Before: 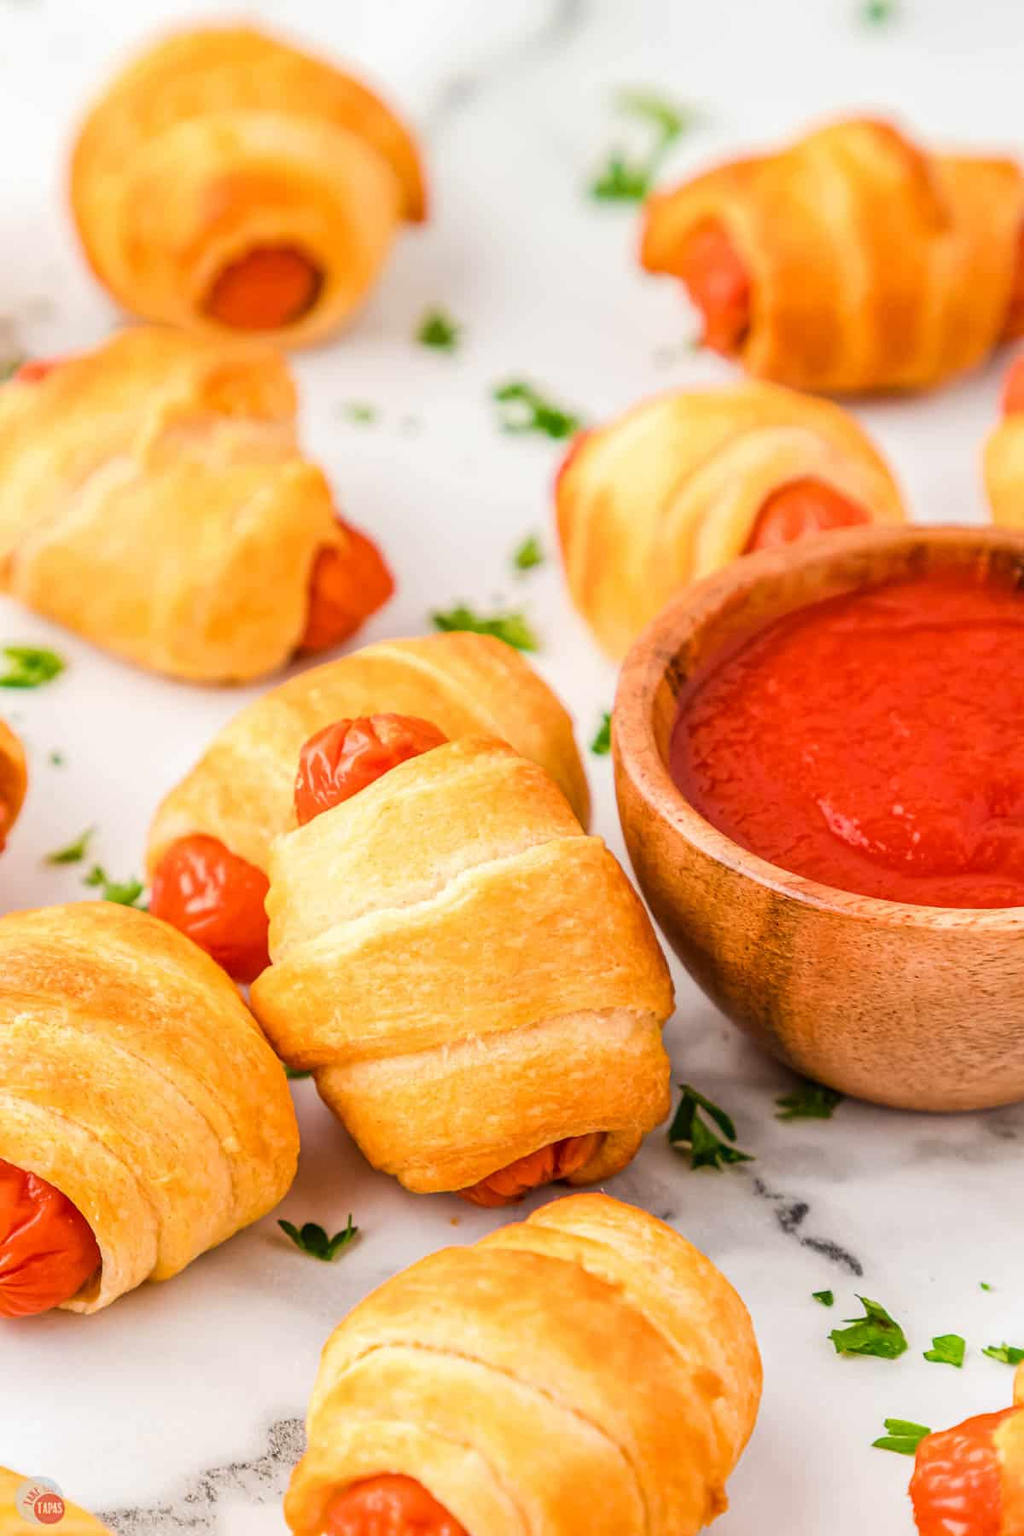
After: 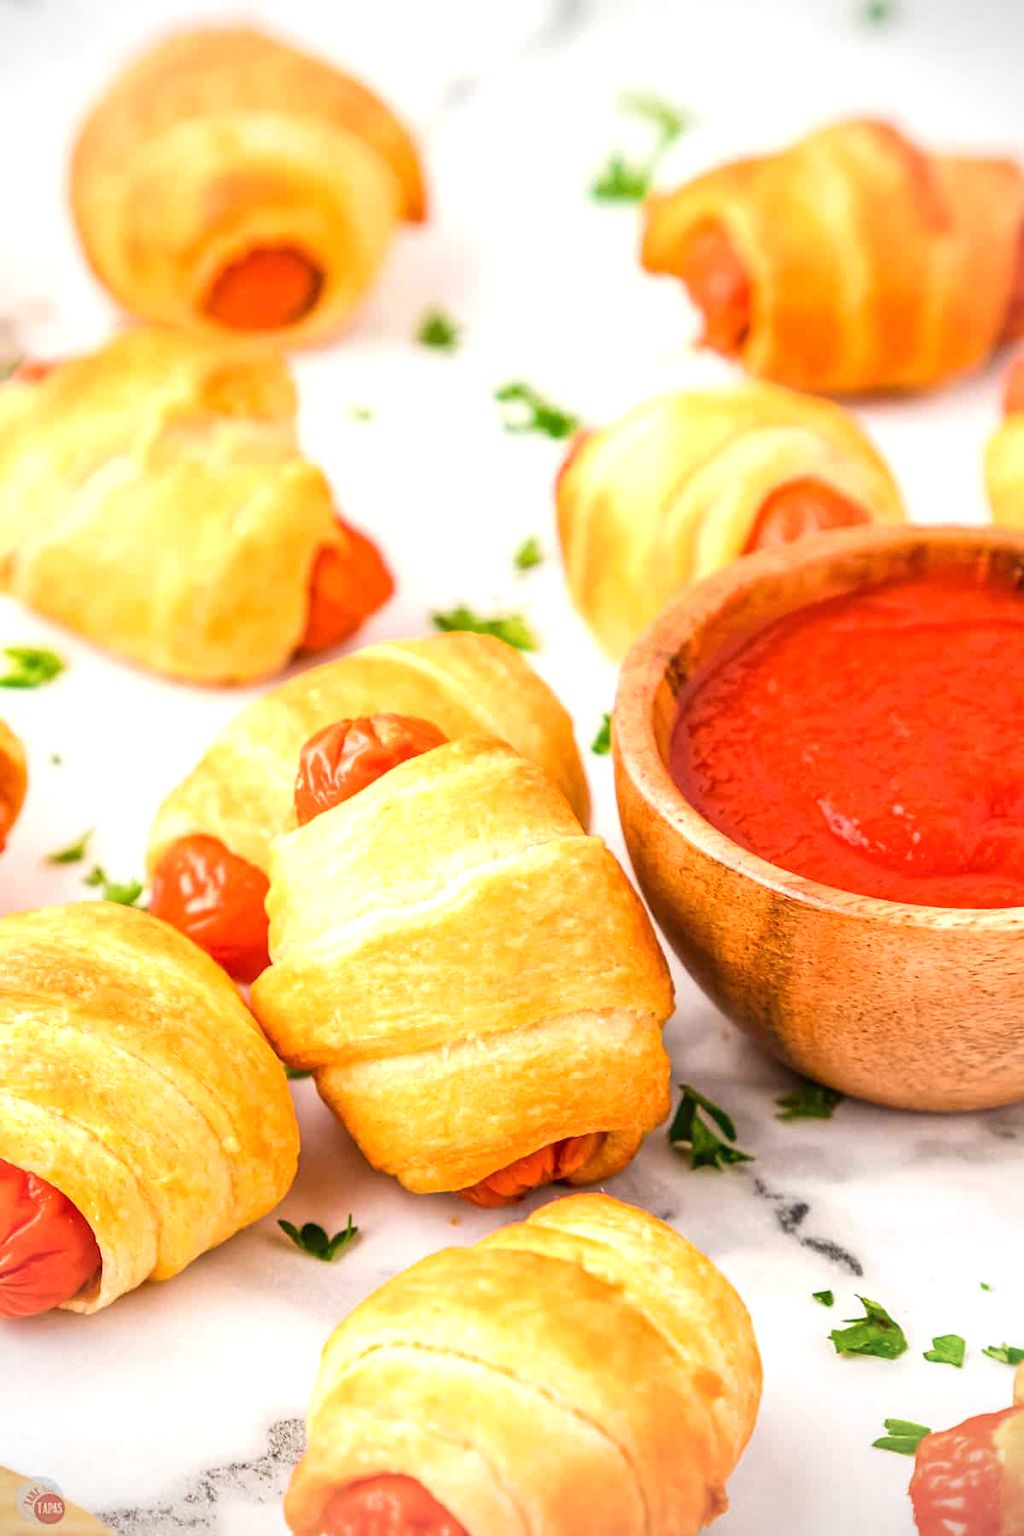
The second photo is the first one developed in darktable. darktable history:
exposure: exposure 0.562 EV, compensate highlight preservation false
vignetting: on, module defaults
